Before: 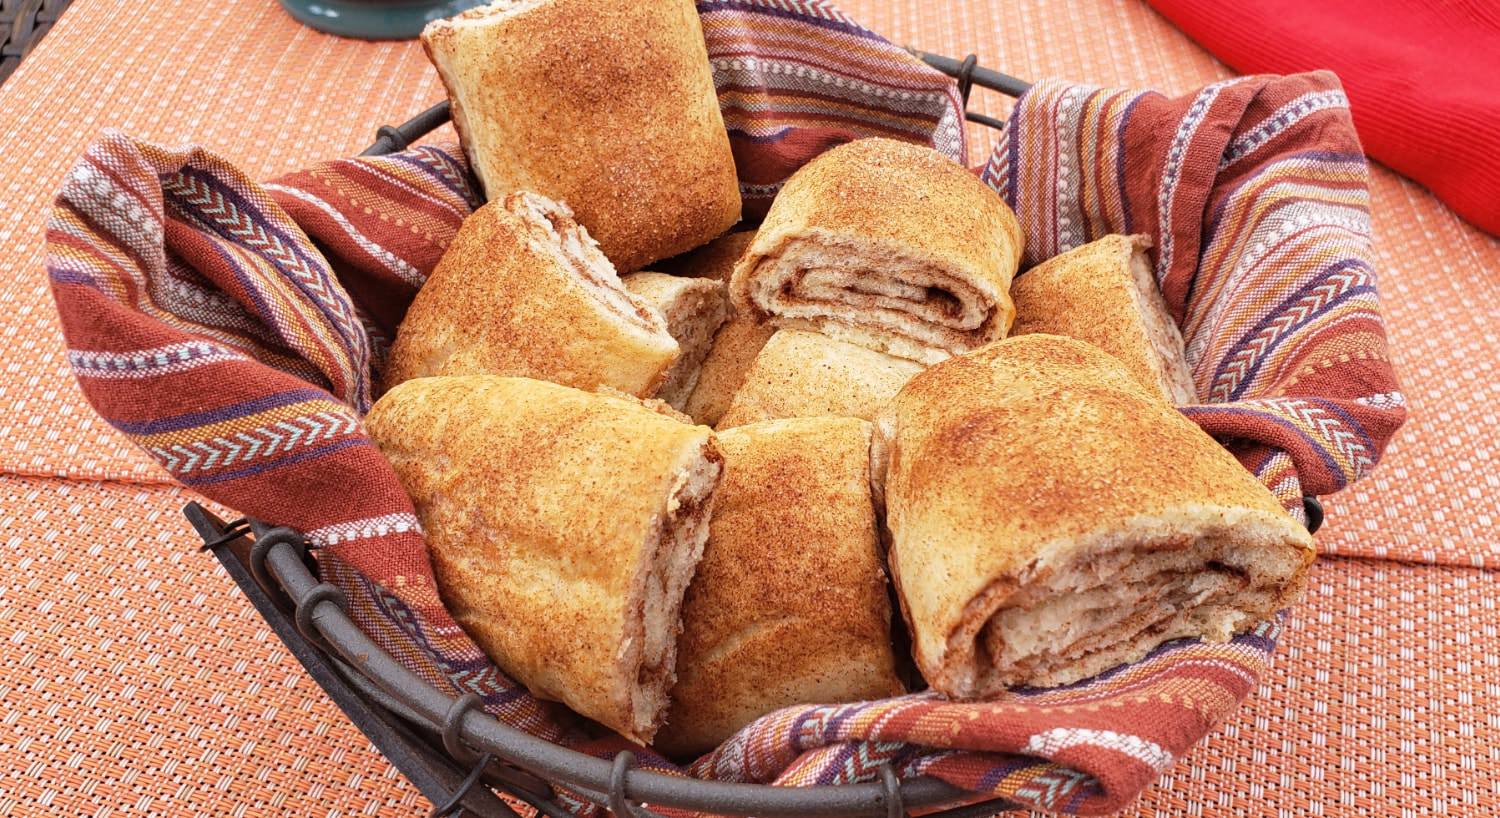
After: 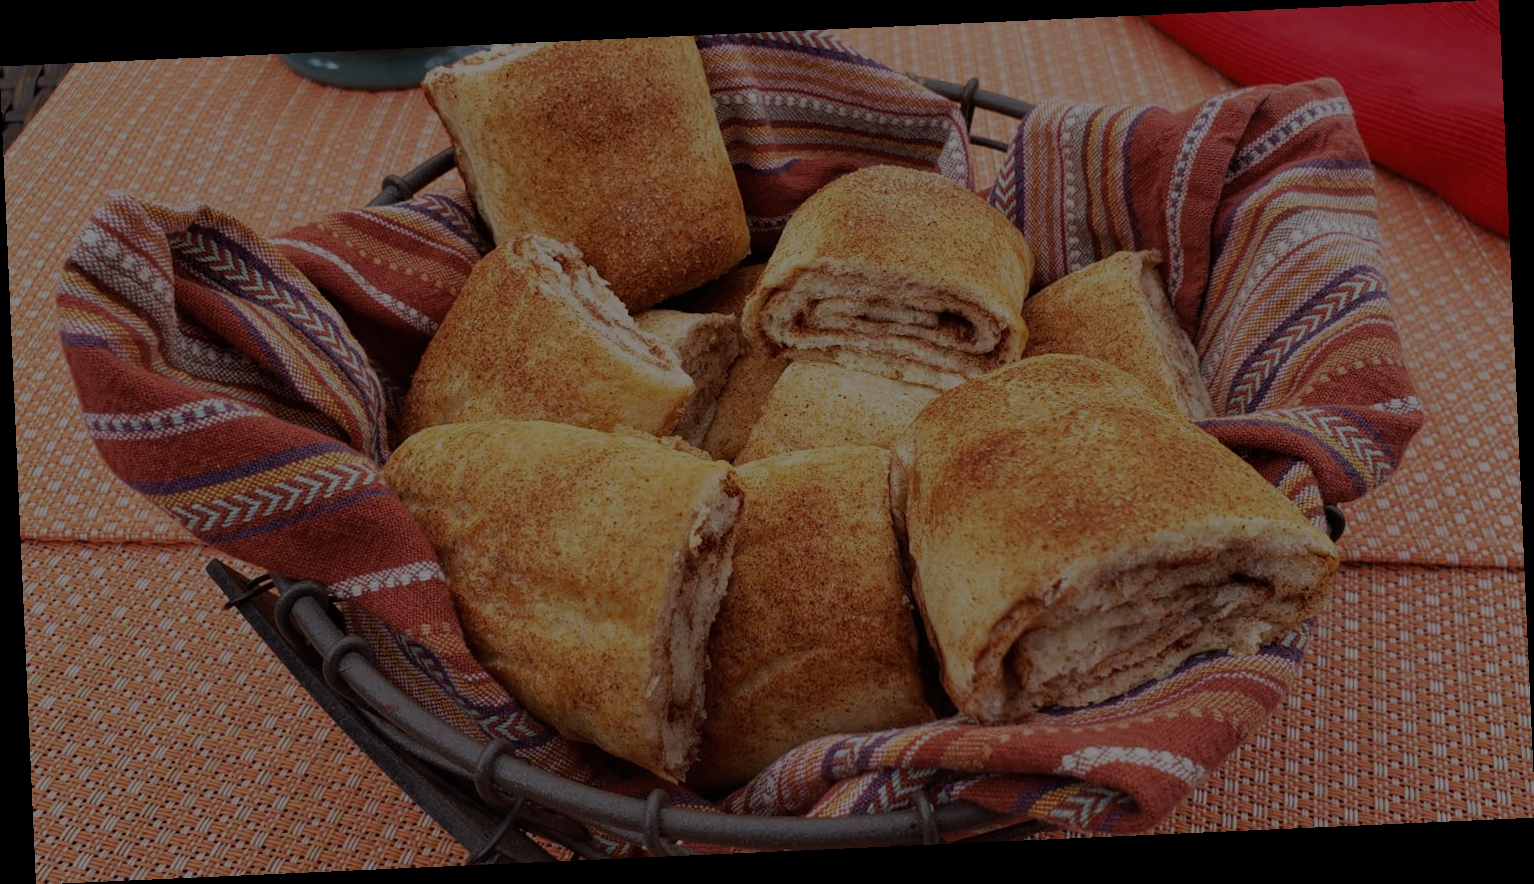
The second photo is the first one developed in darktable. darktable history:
exposure: exposure -2.002 EV, compensate highlight preservation false
rotate and perspective: rotation -2.56°, automatic cropping off
